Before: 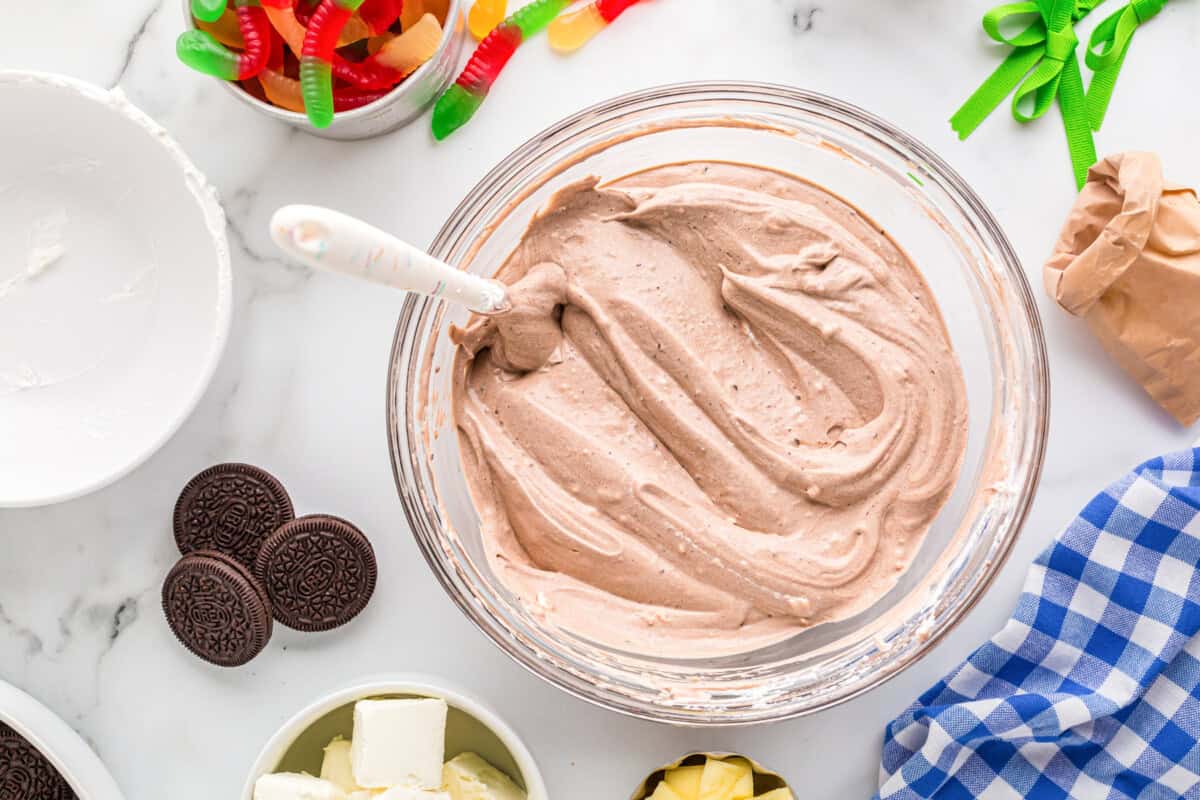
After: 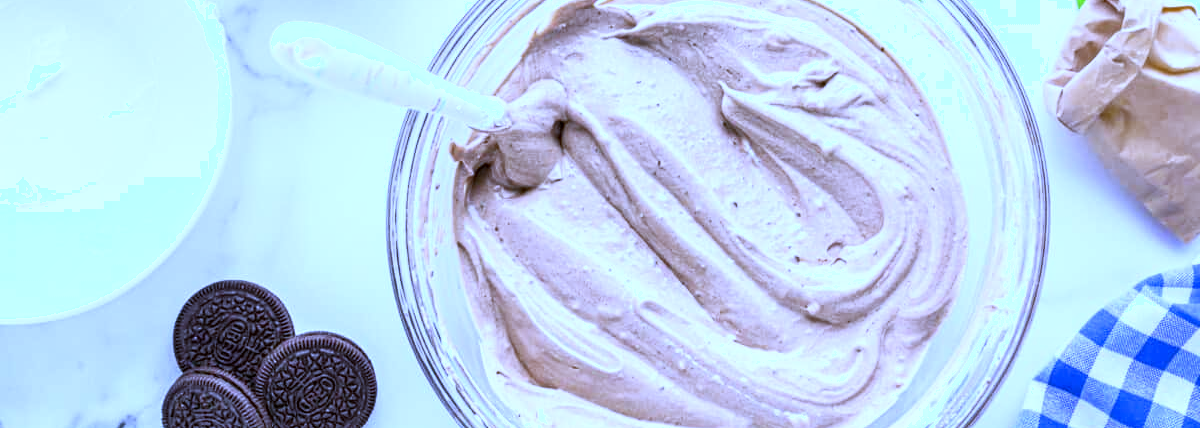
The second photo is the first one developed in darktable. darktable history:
local contrast: highlights 100%, shadows 100%, detail 120%, midtone range 0.2
shadows and highlights: shadows 0, highlights 40
exposure: exposure 0.217 EV, compensate highlight preservation false
white balance: red 0.766, blue 1.537
crop and rotate: top 23.043%, bottom 23.437%
